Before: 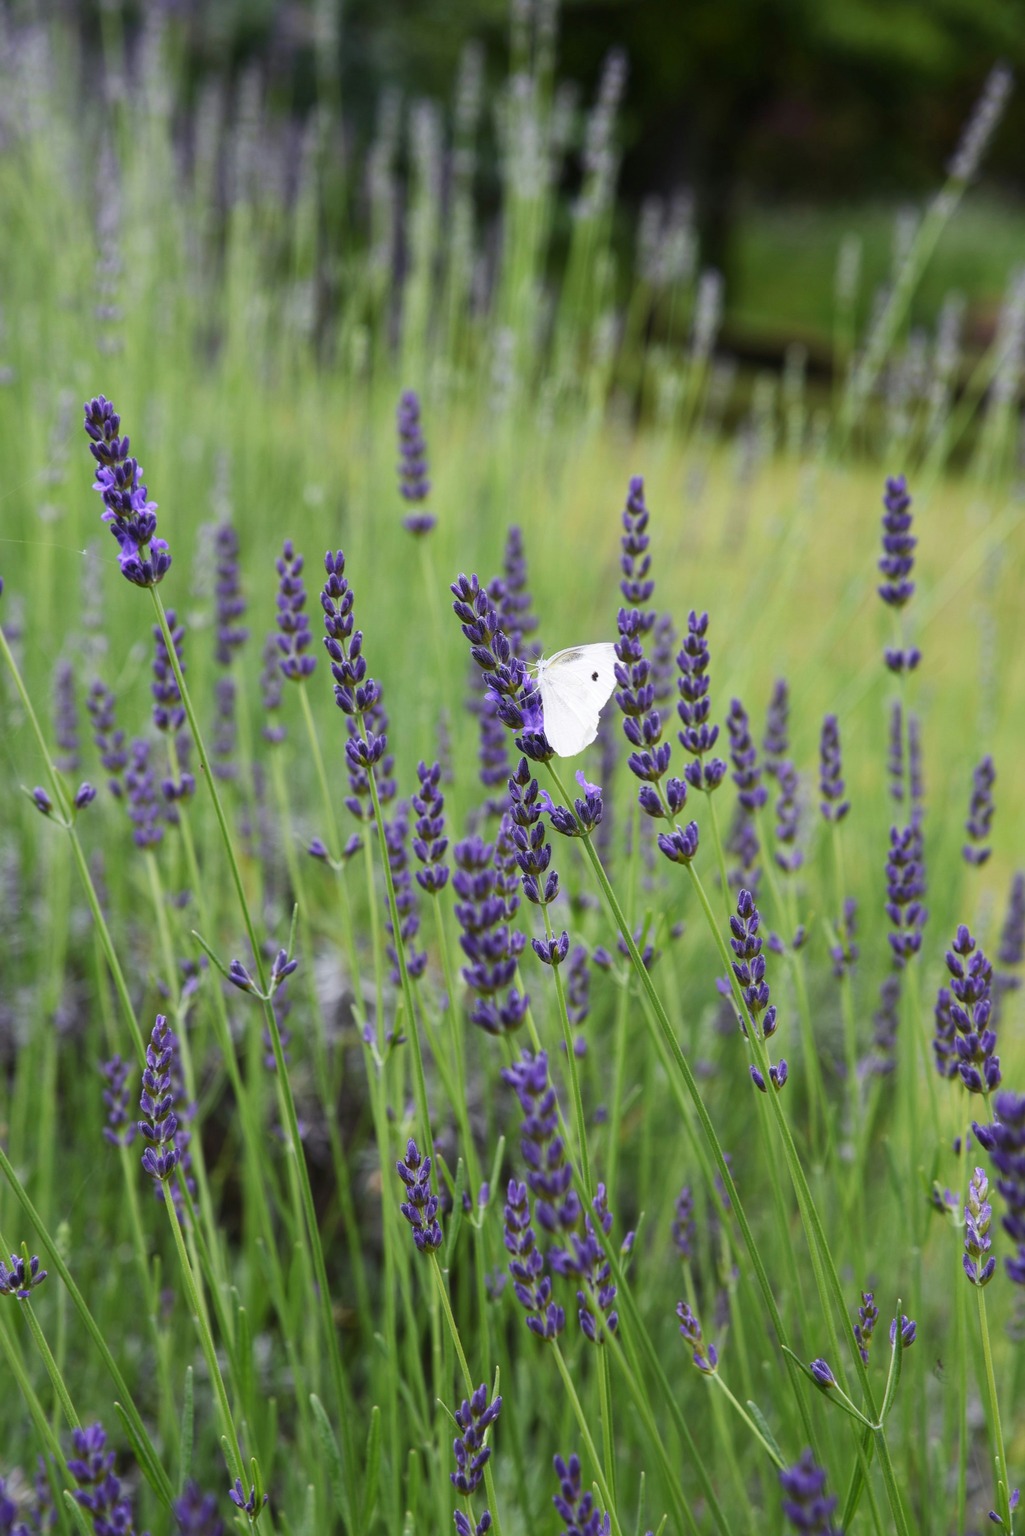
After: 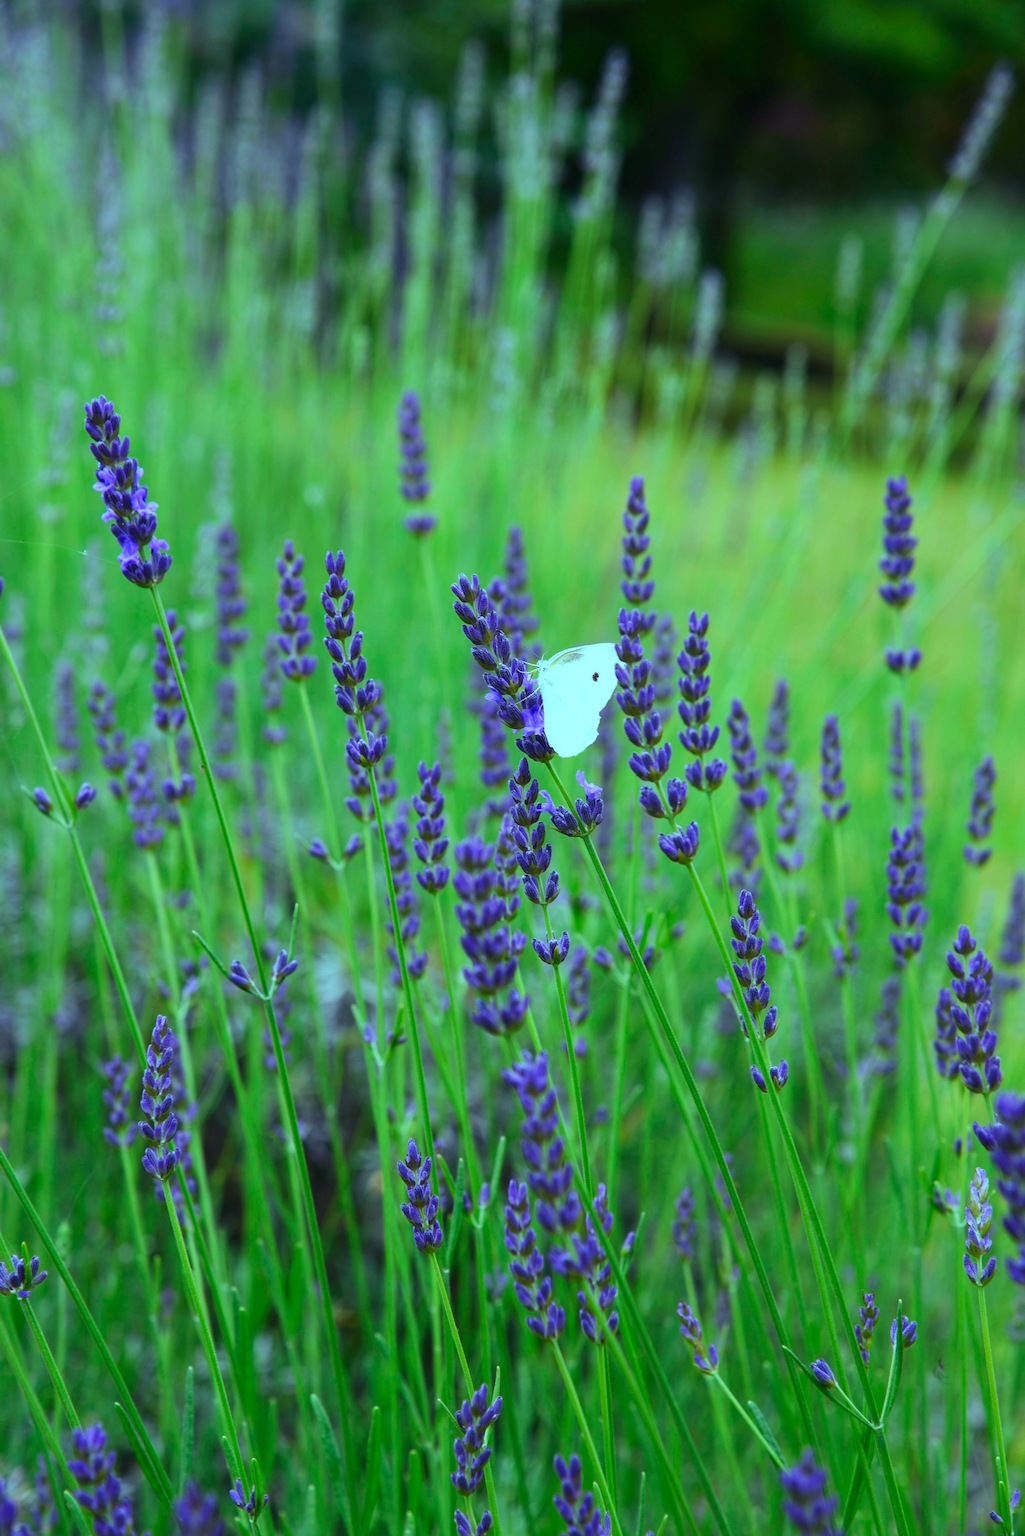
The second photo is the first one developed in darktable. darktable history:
color correction: saturation 1.32
color balance rgb: shadows lift › chroma 7.23%, shadows lift › hue 246.48°, highlights gain › chroma 5.38%, highlights gain › hue 196.93°, white fulcrum 1 EV
